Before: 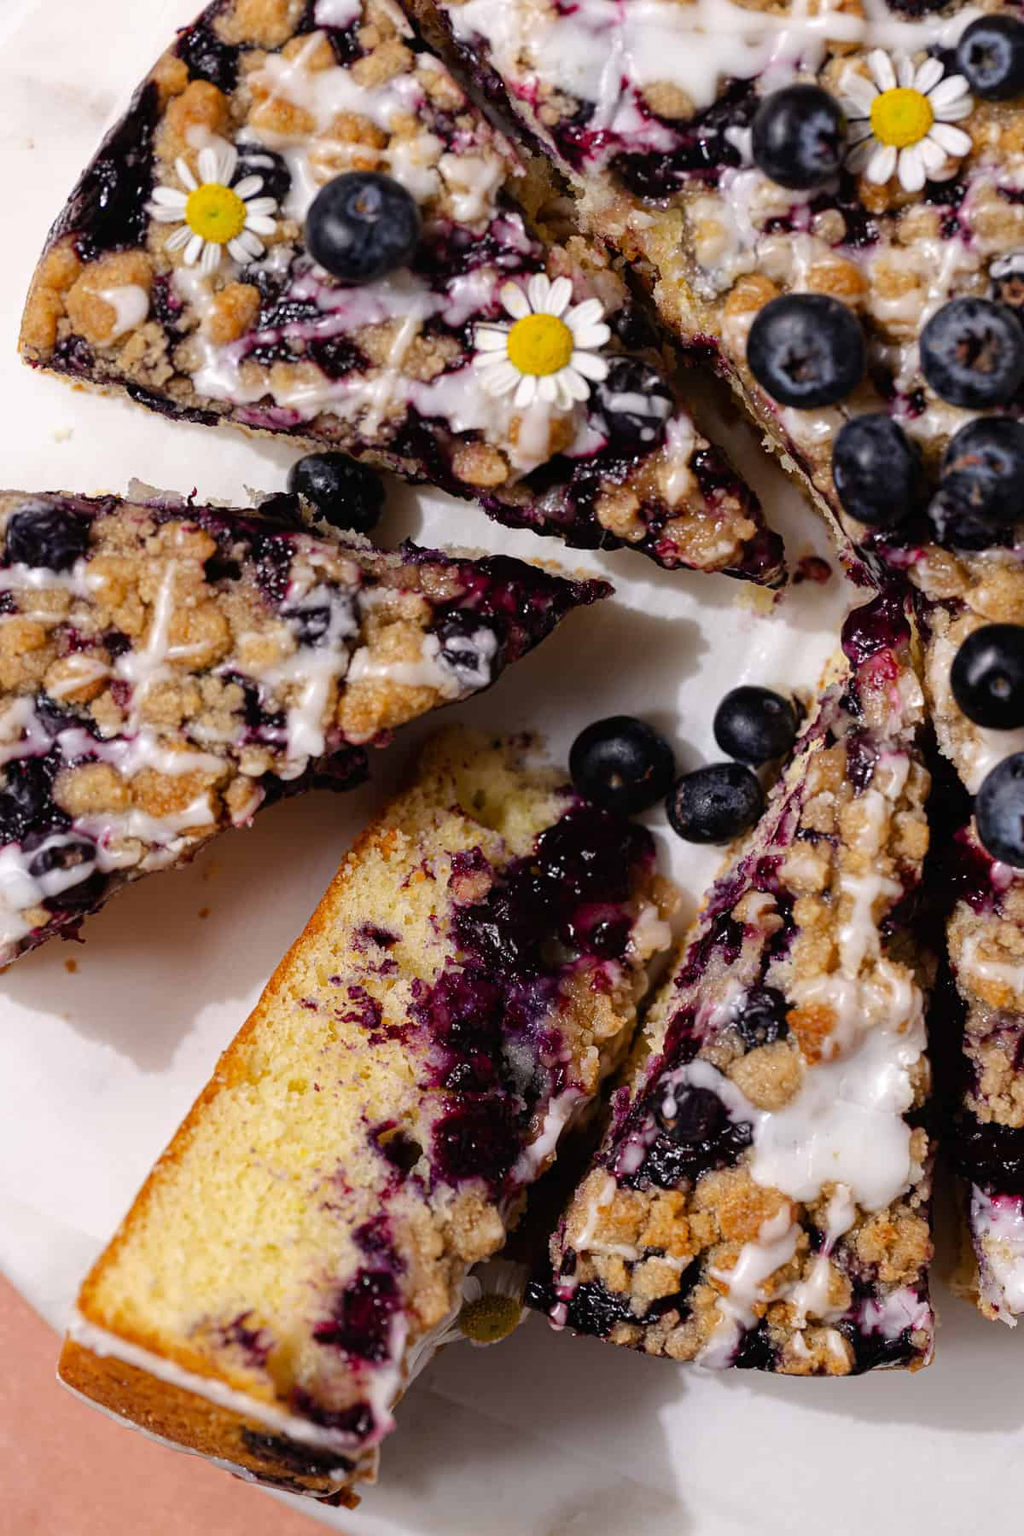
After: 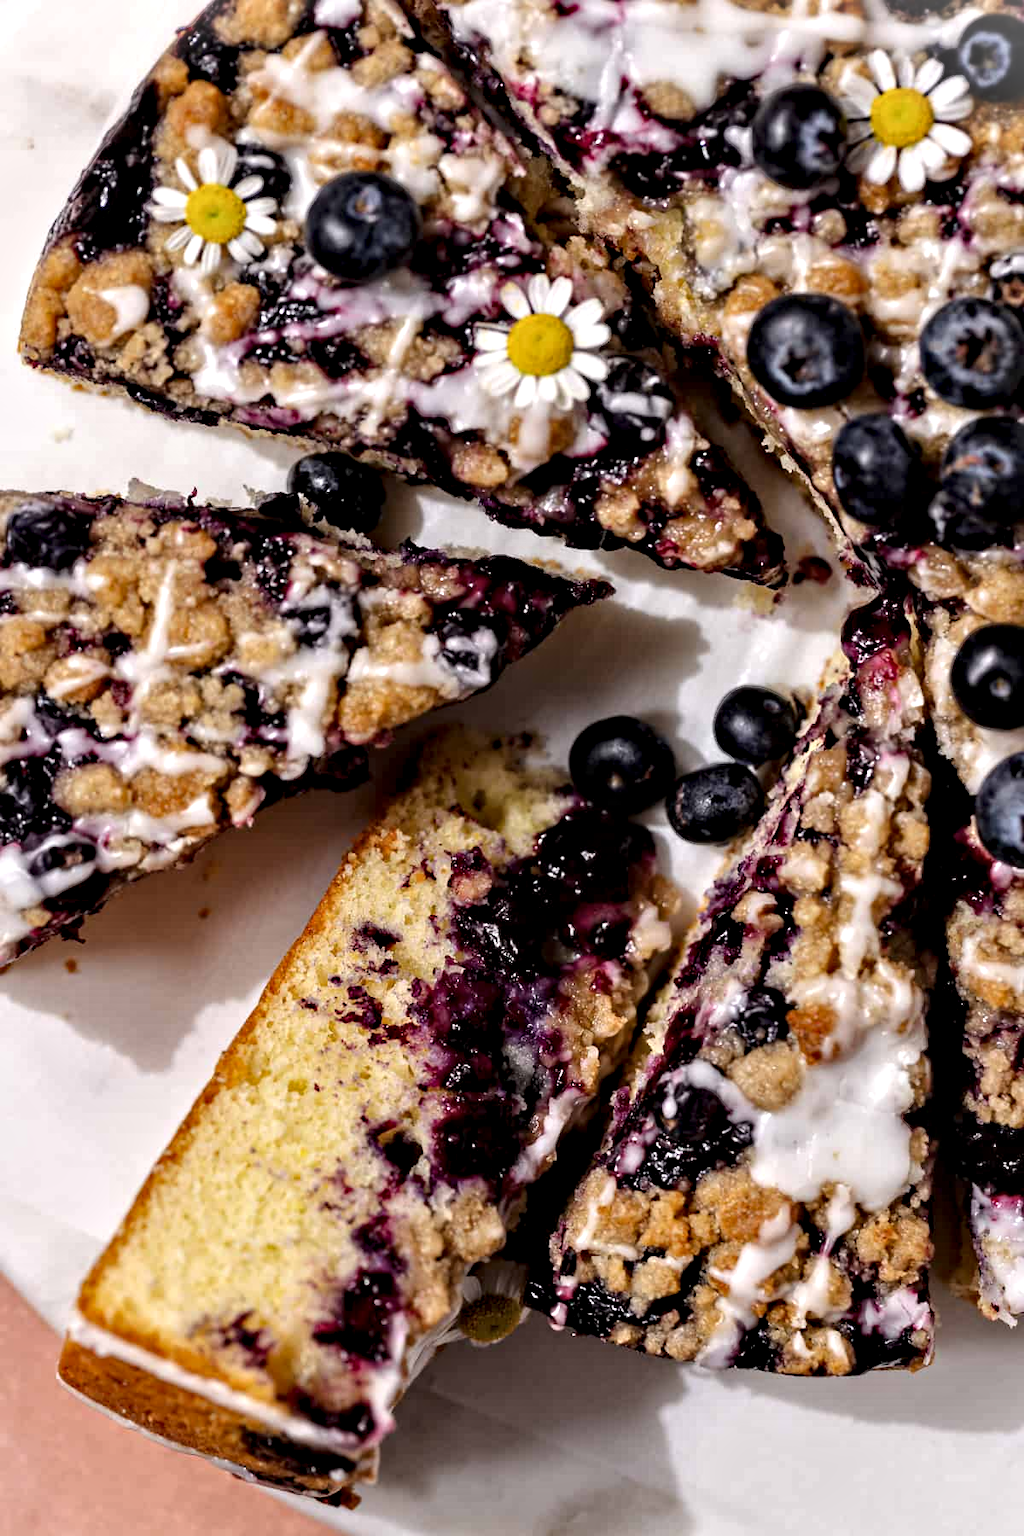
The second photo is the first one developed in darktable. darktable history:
vignetting: fall-off start 100%, brightness 0.3, saturation 0
contrast equalizer: y [[0.511, 0.558, 0.631, 0.632, 0.559, 0.512], [0.5 ×6], [0.507, 0.559, 0.627, 0.644, 0.647, 0.647], [0 ×6], [0 ×6]]
